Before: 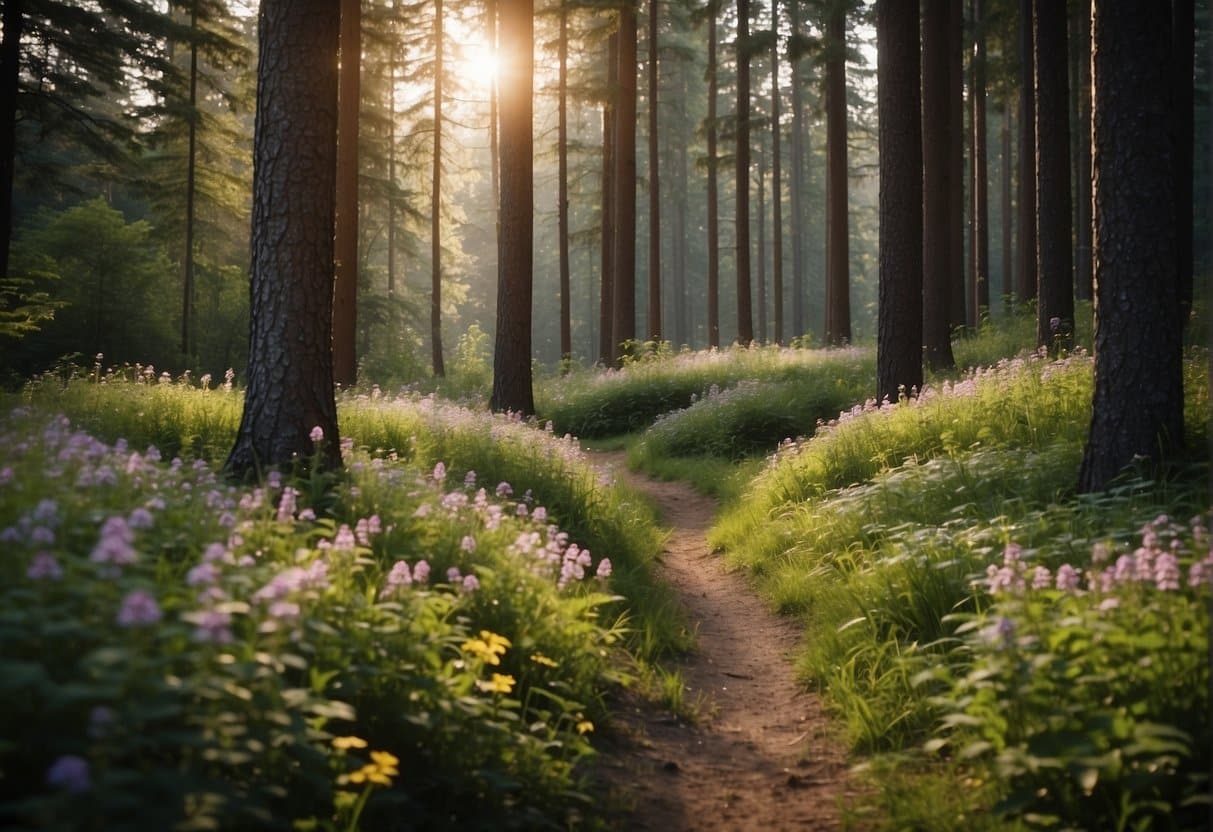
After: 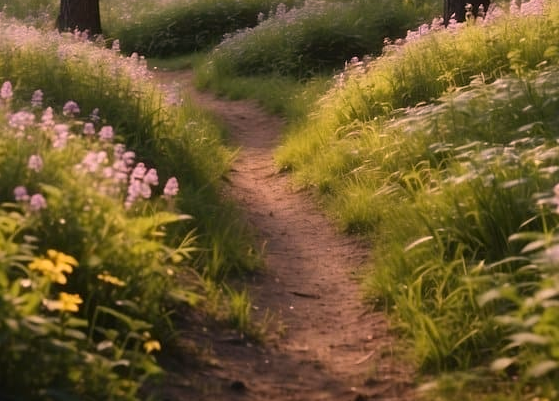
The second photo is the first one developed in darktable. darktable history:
crop: left 35.731%, top 45.799%, right 18.142%, bottom 5.888%
color correction: highlights a* 14.5, highlights b* 4.8
